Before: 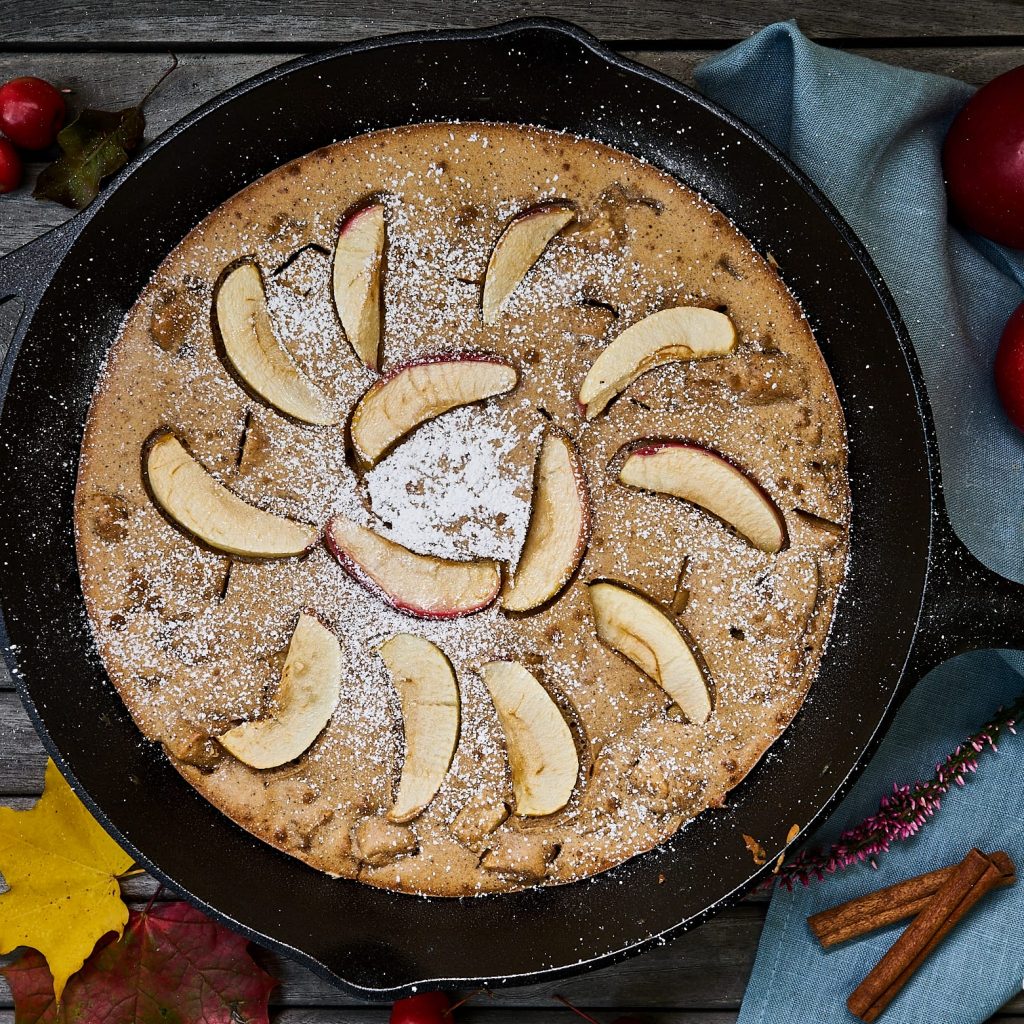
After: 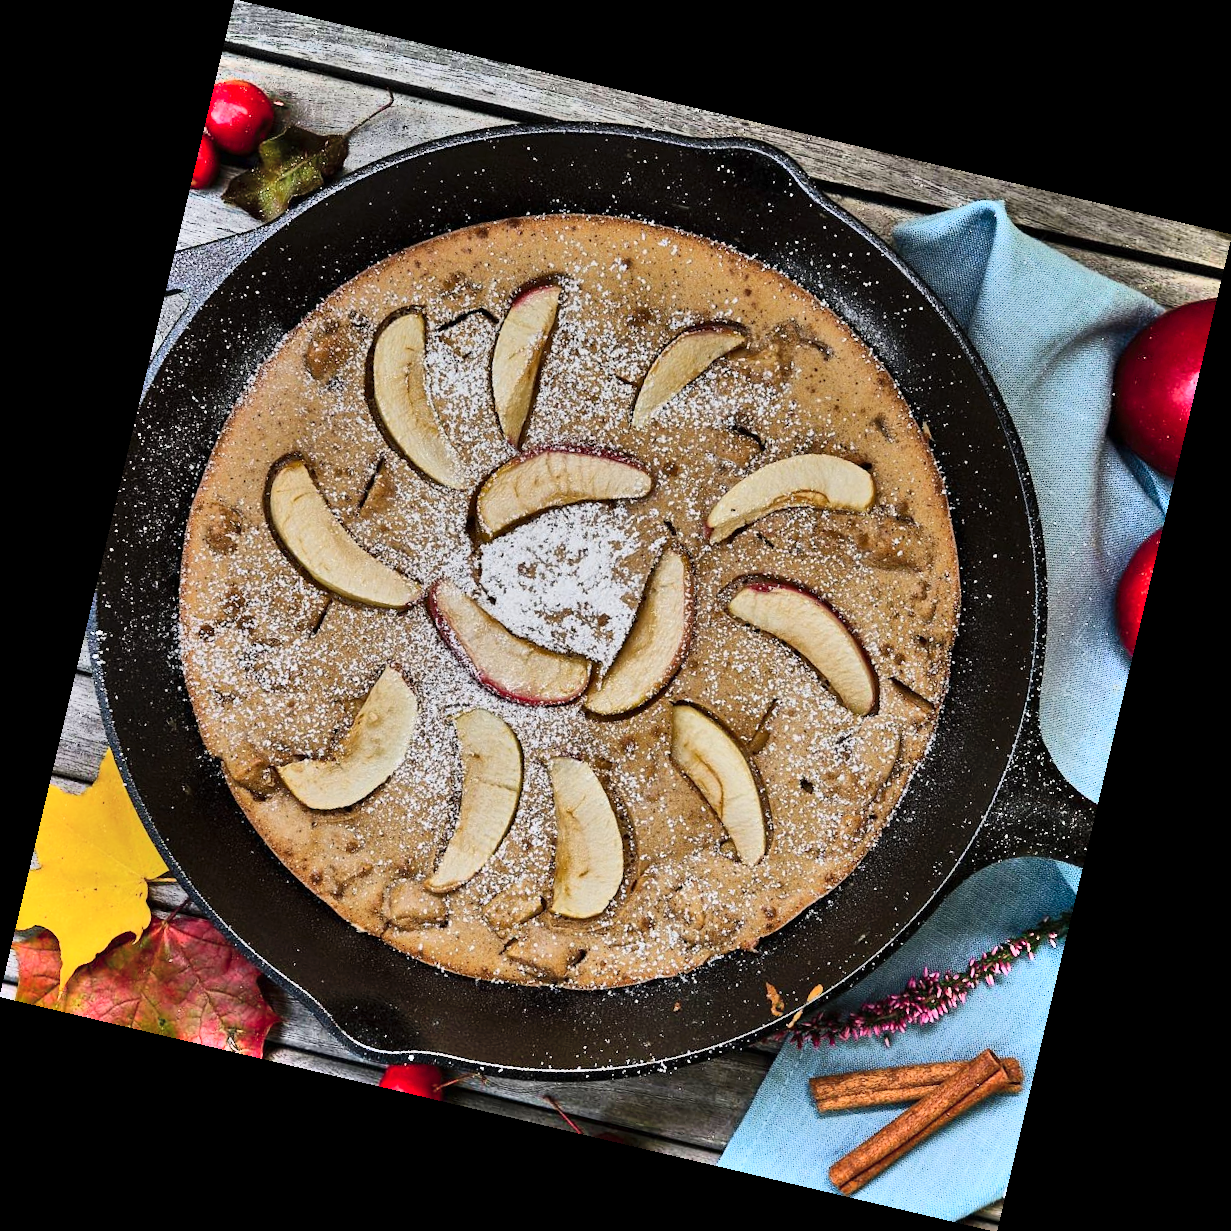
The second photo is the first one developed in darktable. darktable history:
shadows and highlights: shadows 75, highlights -60.85, soften with gaussian
rotate and perspective: rotation 13.27°, automatic cropping off
